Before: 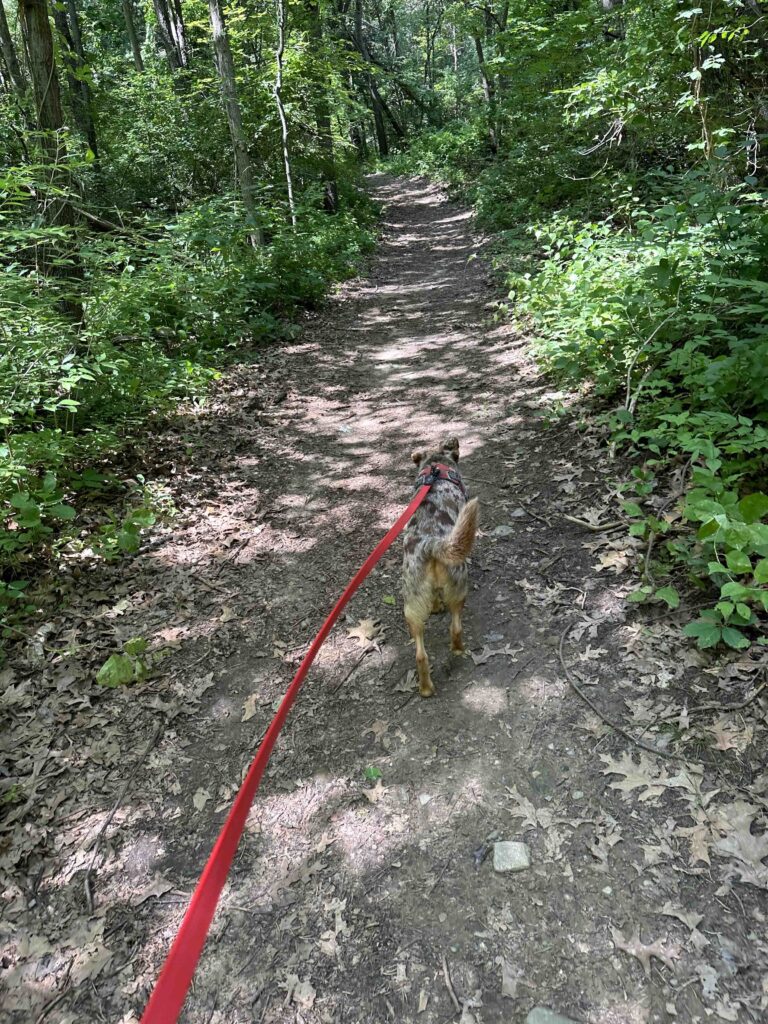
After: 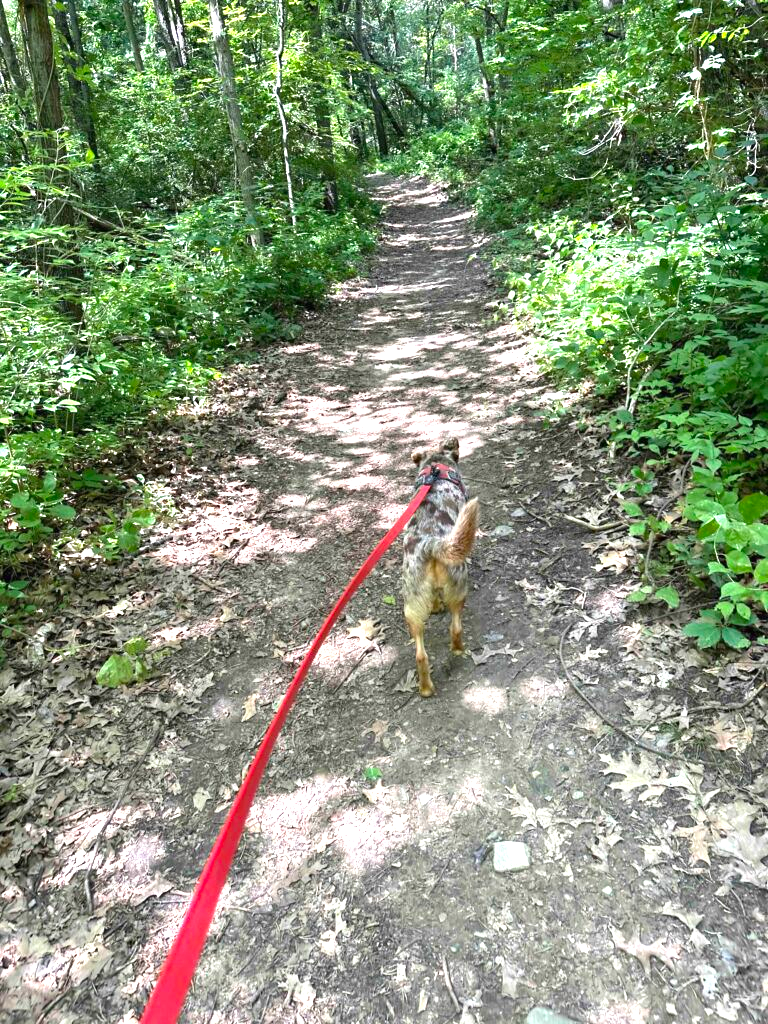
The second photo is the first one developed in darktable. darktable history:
exposure: black level correction 0, exposure 1.1 EV, compensate highlight preservation false
rotate and perspective: crop left 0, crop top 0
